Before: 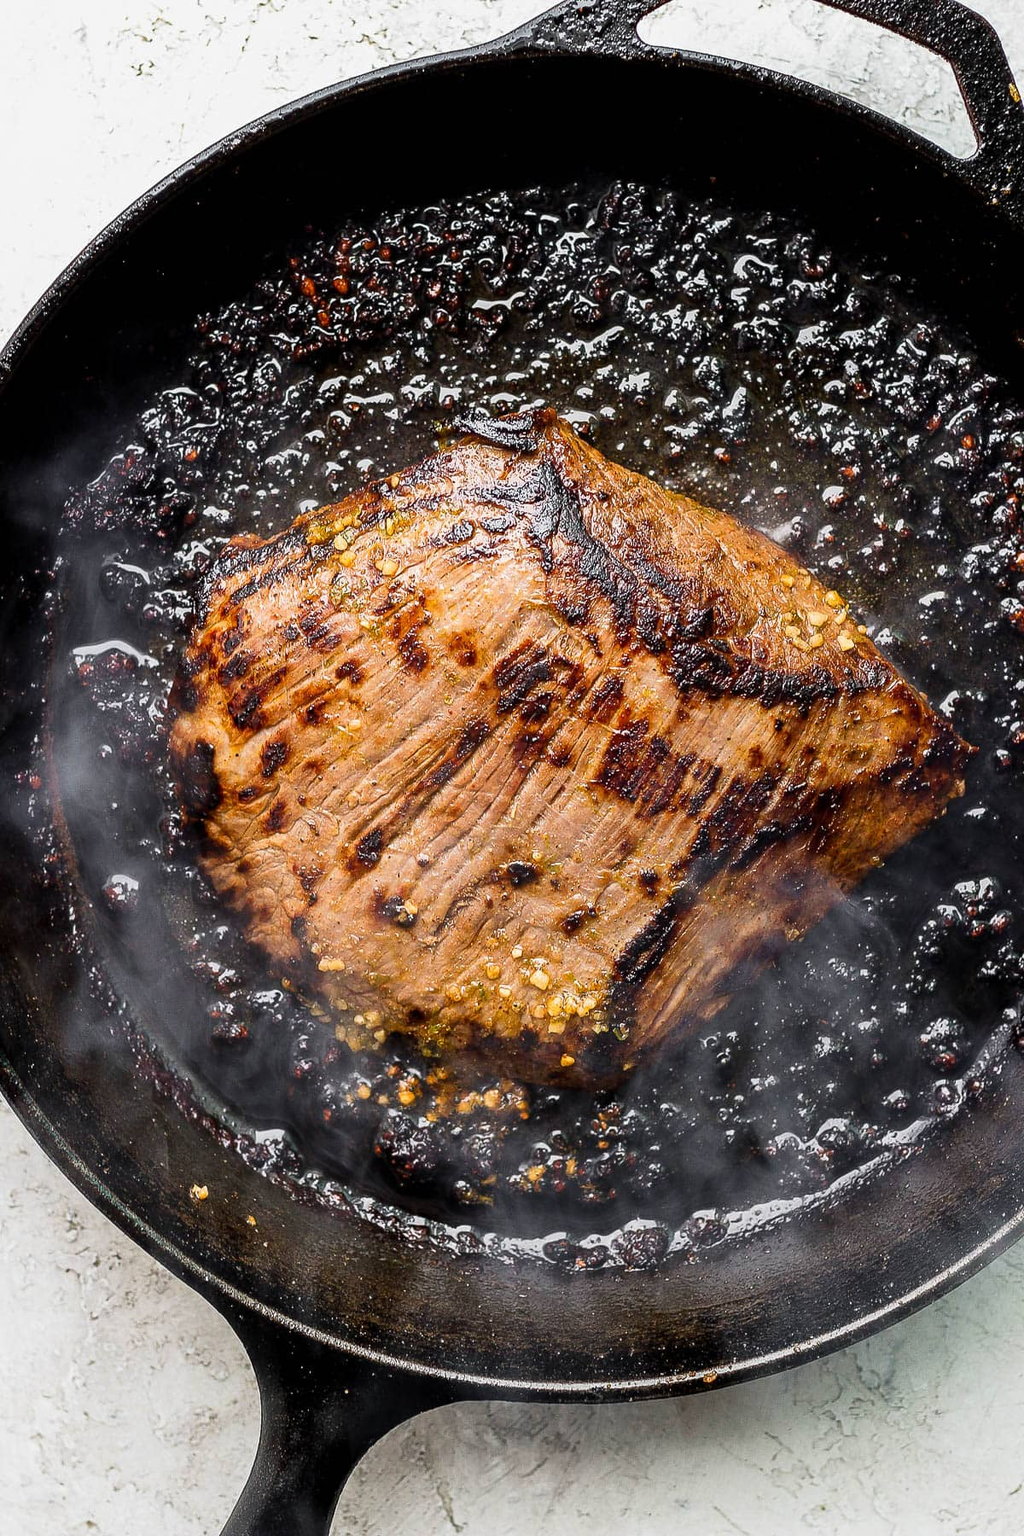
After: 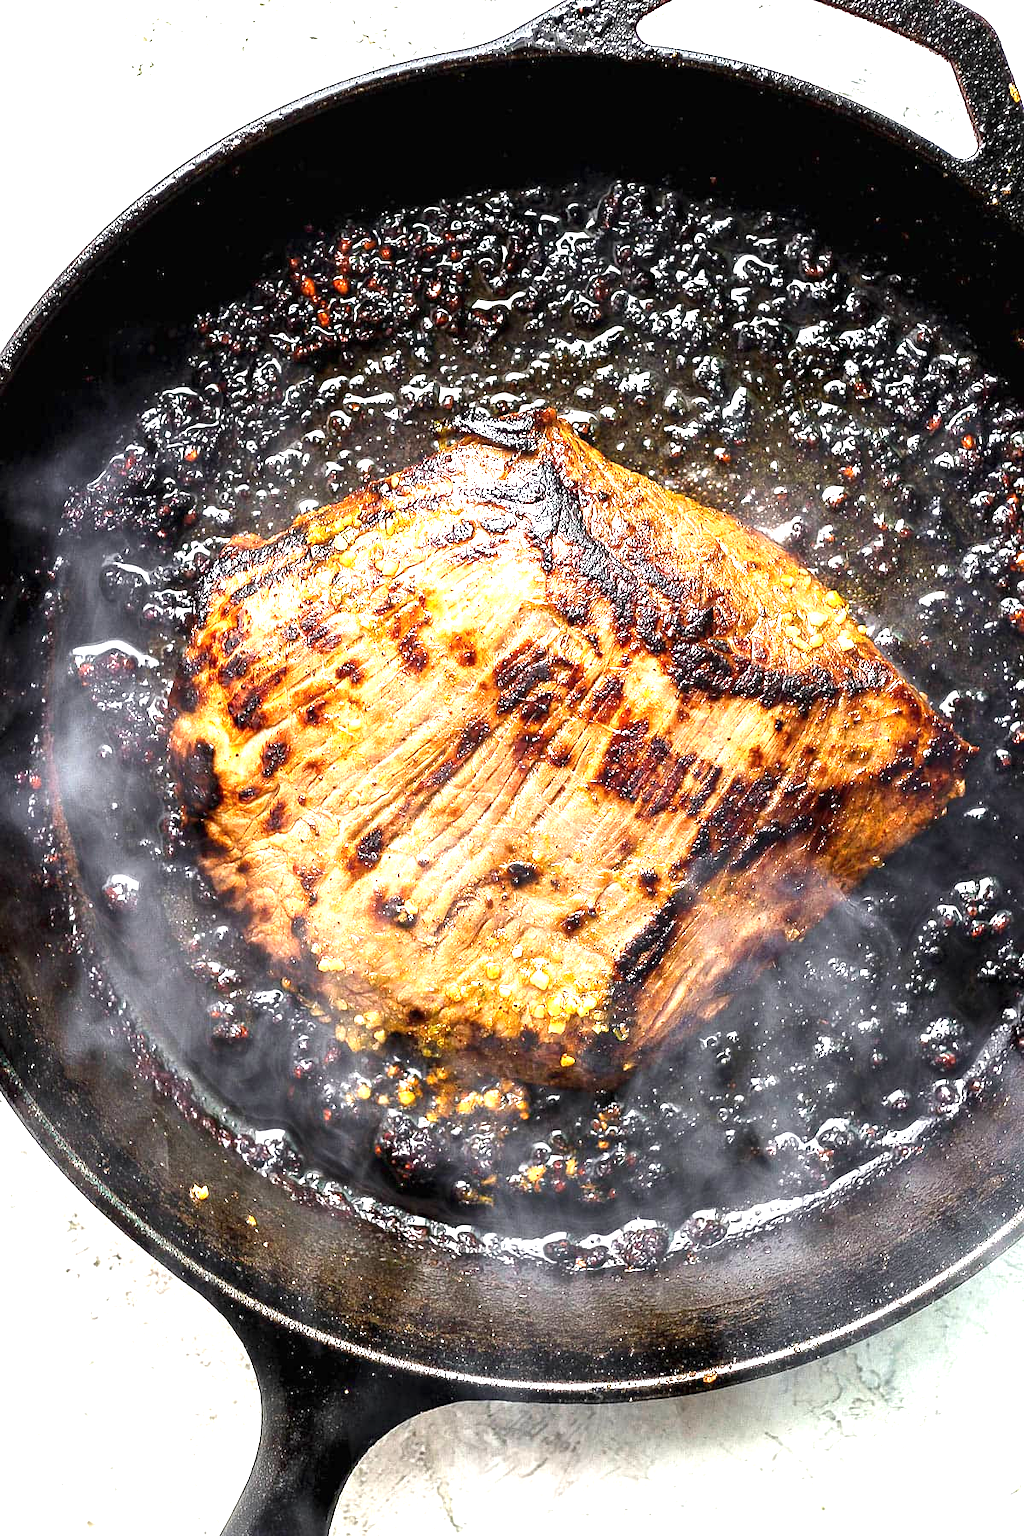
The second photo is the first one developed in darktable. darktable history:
exposure: black level correction 0, exposure 1.455 EV, compensate exposure bias true, compensate highlight preservation false
